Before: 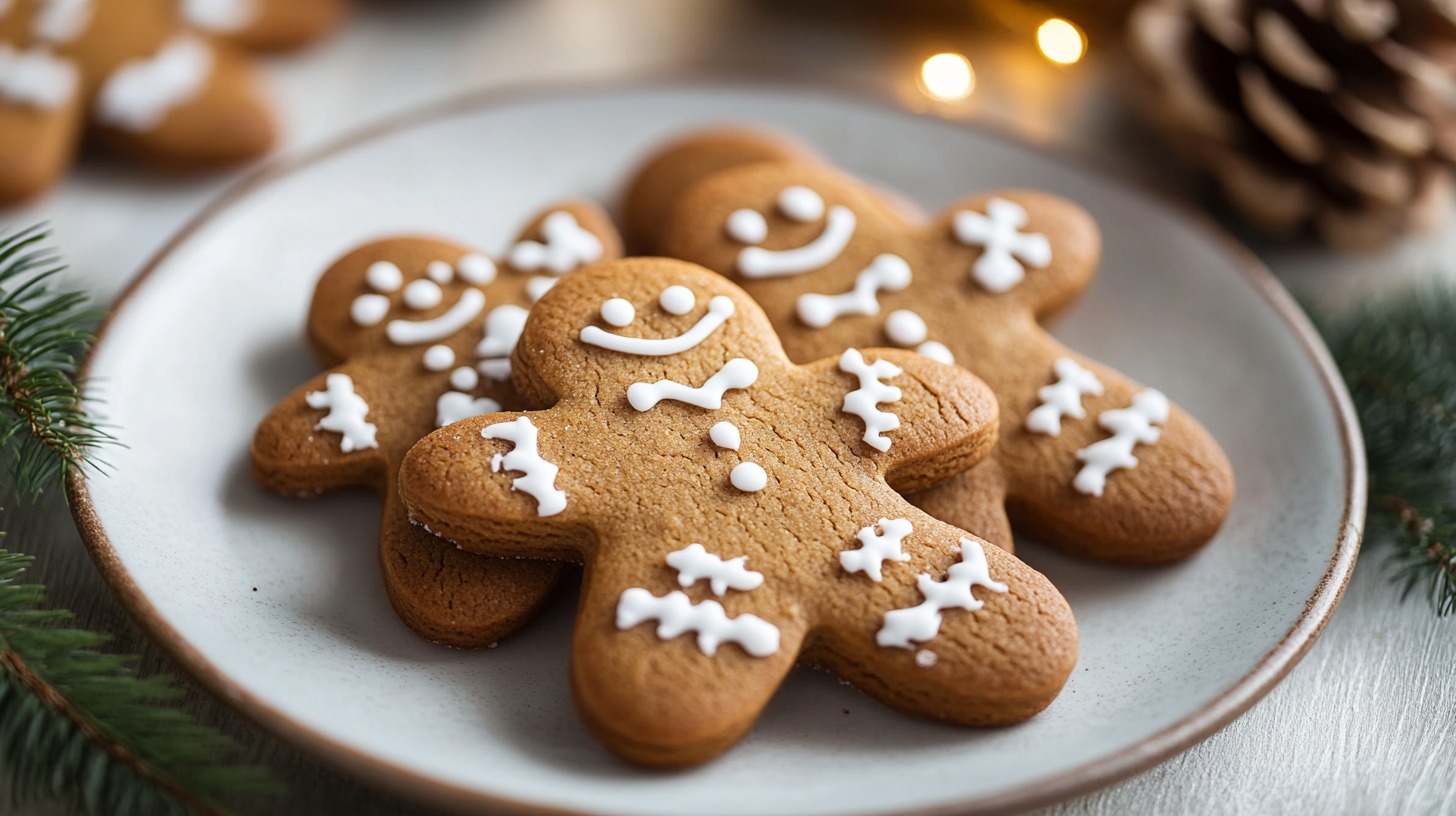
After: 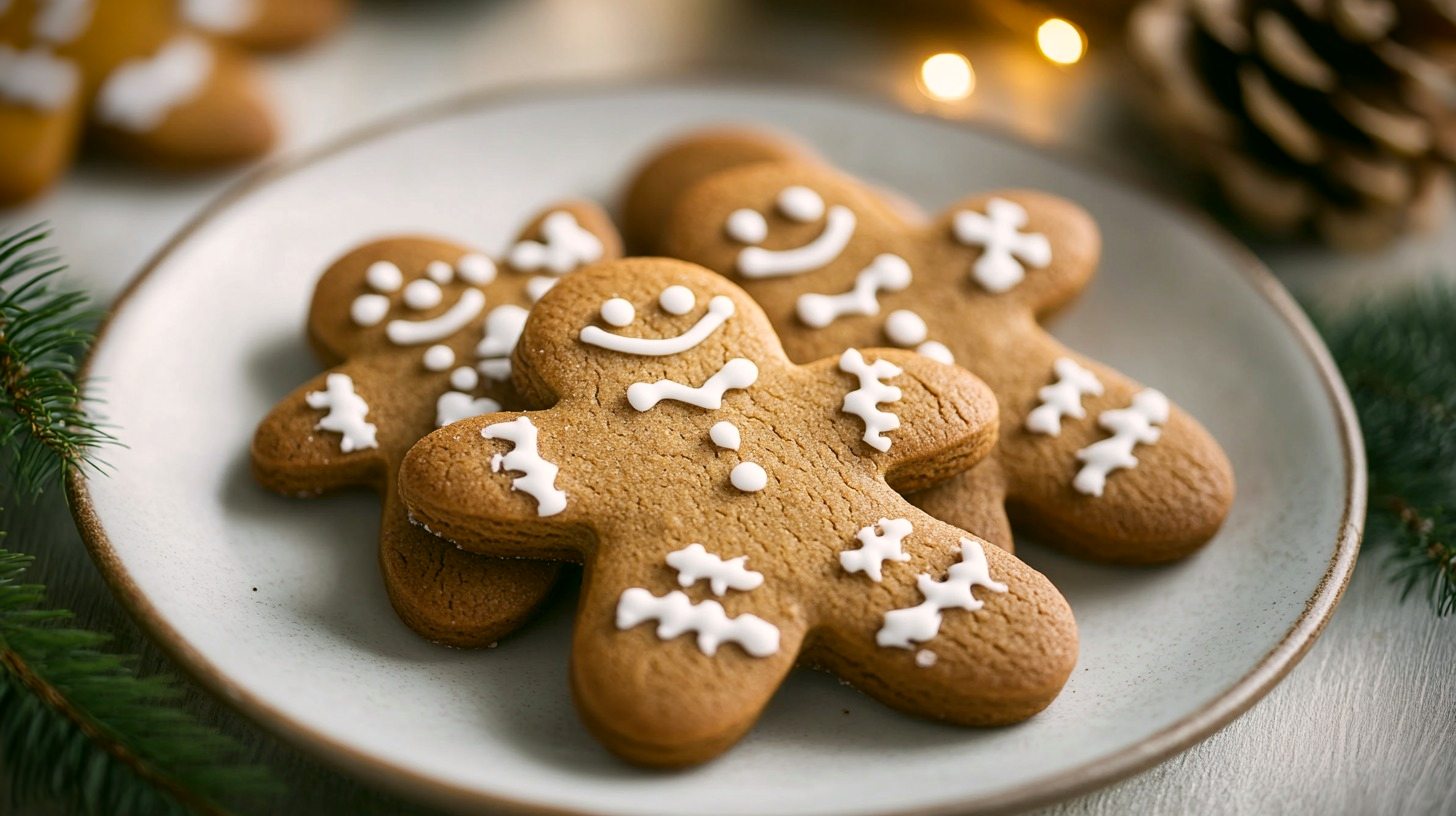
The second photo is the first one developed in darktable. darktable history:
vignetting: brightness -0.996, saturation 0.492
color correction: highlights a* 4.11, highlights b* 4.95, shadows a* -7.25, shadows b* 4.94
exposure: compensate highlight preservation false
